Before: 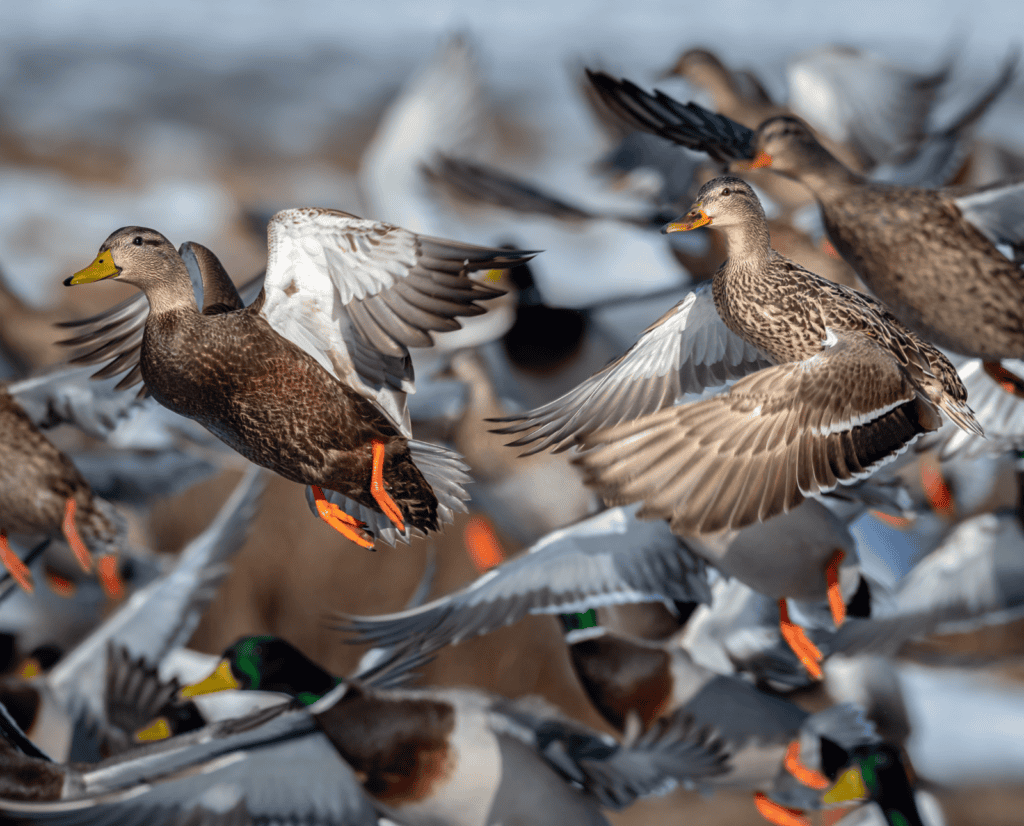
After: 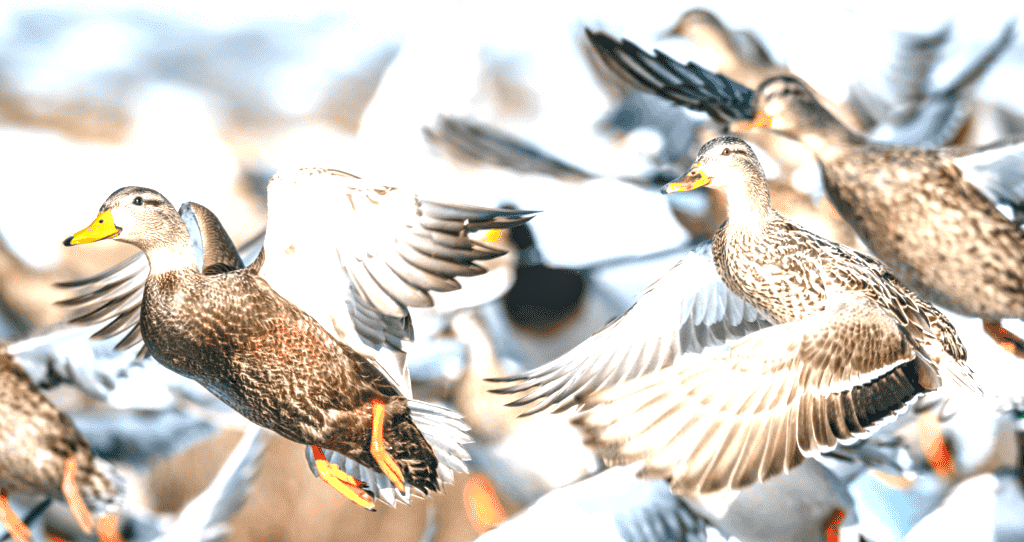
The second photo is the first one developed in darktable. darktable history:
exposure: exposure 2.207 EV, compensate highlight preservation false
color calibration: illuminant Planckian (black body), adaptation linear Bradford (ICC v4), x 0.361, y 0.366, temperature 4511.61 K, saturation algorithm version 1 (2020)
crop and rotate: top 4.848%, bottom 29.503%
local contrast: on, module defaults
color correction: highlights a* 4.02, highlights b* 4.98, shadows a* -7.55, shadows b* 4.98
